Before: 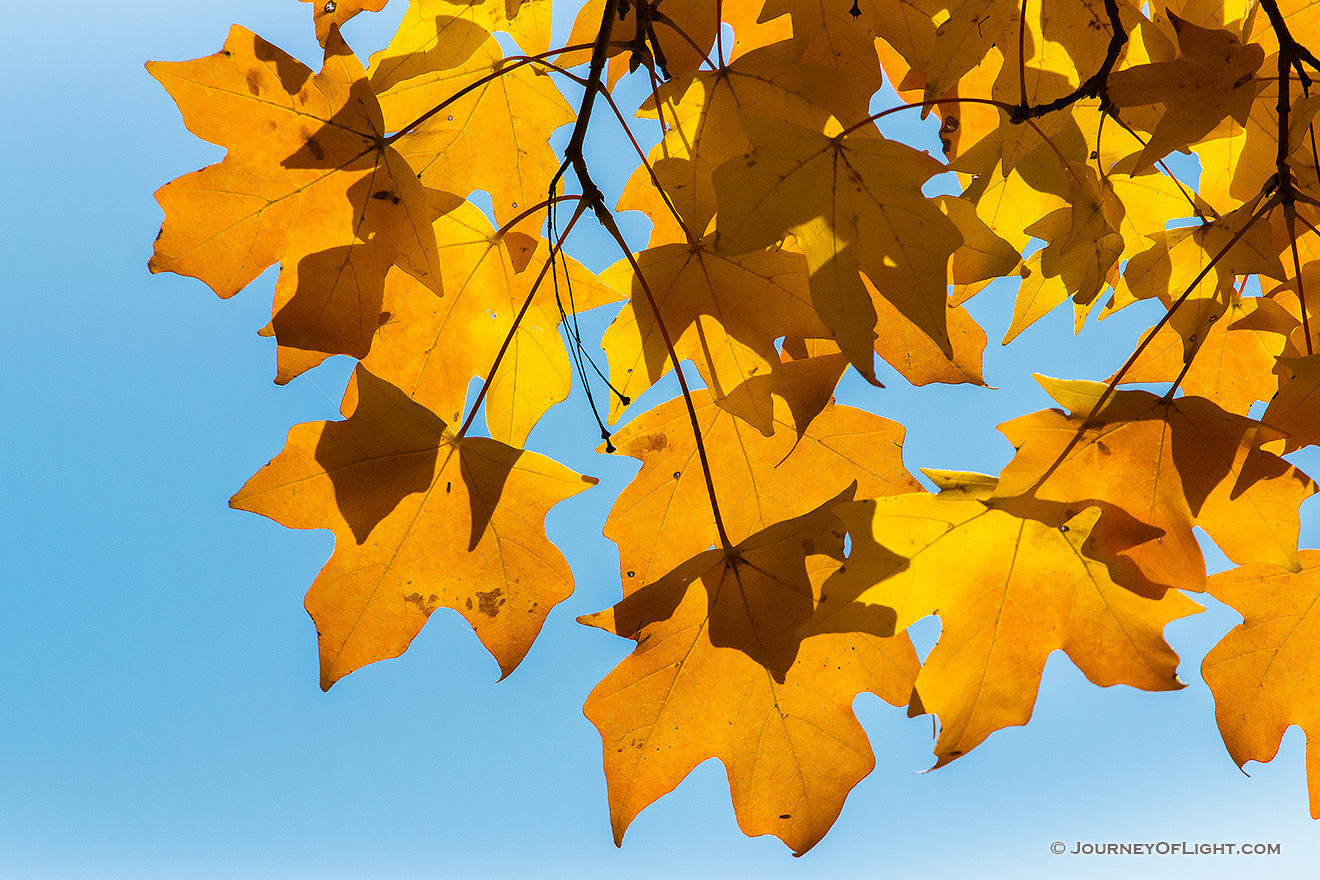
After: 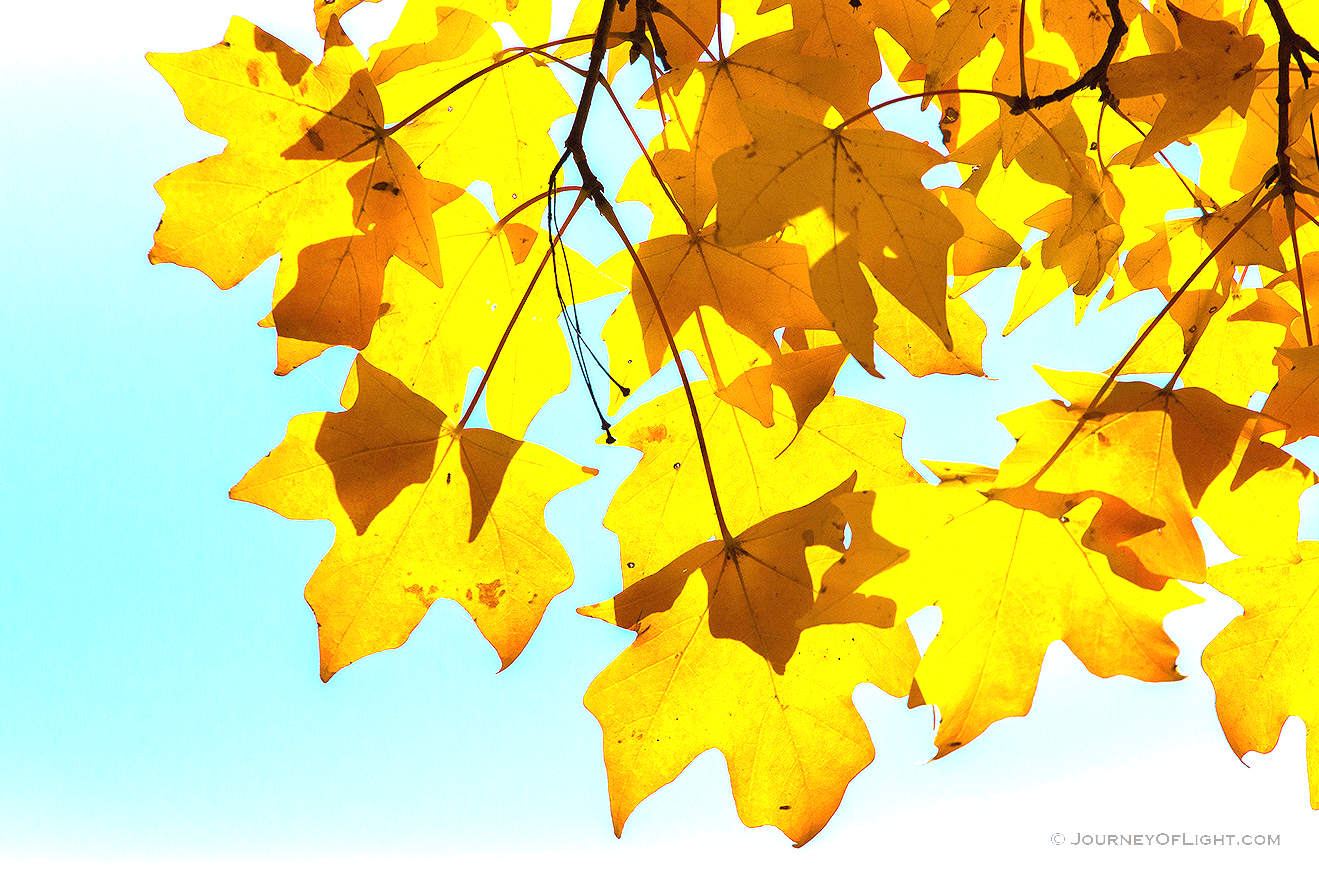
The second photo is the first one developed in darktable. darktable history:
exposure: black level correction 0, exposure 1.55 EV, compensate exposure bias true, compensate highlight preservation false
crop: top 1.049%, right 0.001%
